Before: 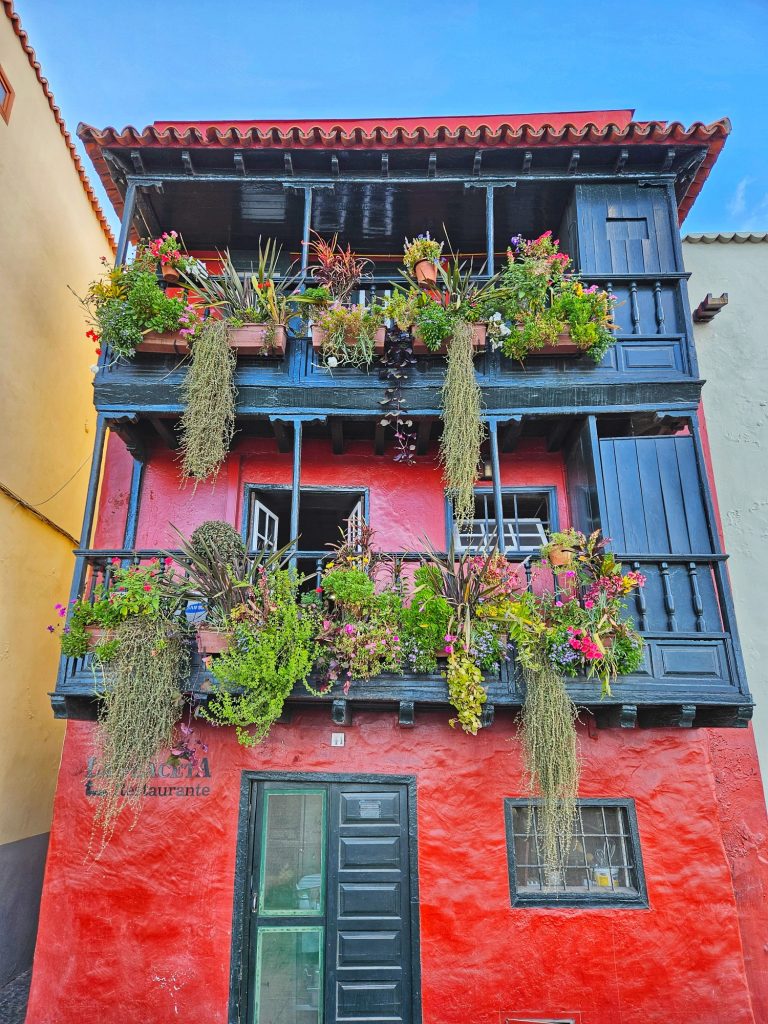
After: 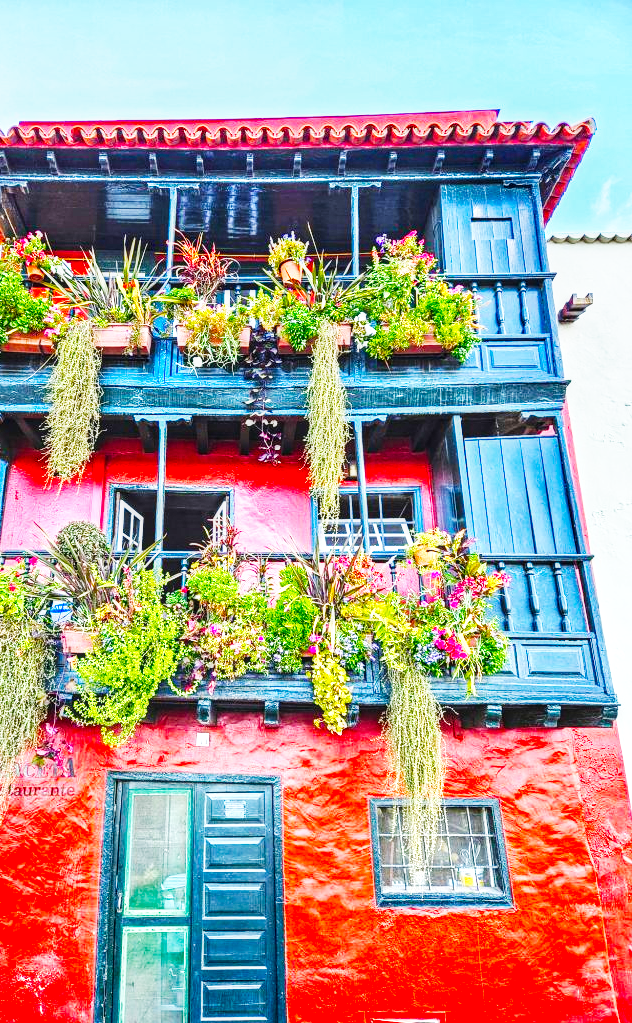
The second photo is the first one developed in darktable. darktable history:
crop: left 17.603%, bottom 0.05%
base curve: curves: ch0 [(0, 0) (0.007, 0.004) (0.027, 0.03) (0.046, 0.07) (0.207, 0.54) (0.442, 0.872) (0.673, 0.972) (1, 1)], preserve colors none
local contrast: highlights 54%, shadows 53%, detail 130%, midtone range 0.448
color balance rgb: perceptual saturation grading › global saturation 24.41%, perceptual saturation grading › highlights -24.657%, perceptual saturation grading › mid-tones 23.992%, perceptual saturation grading › shadows 40.941%, perceptual brilliance grading › global brilliance 9.253%
